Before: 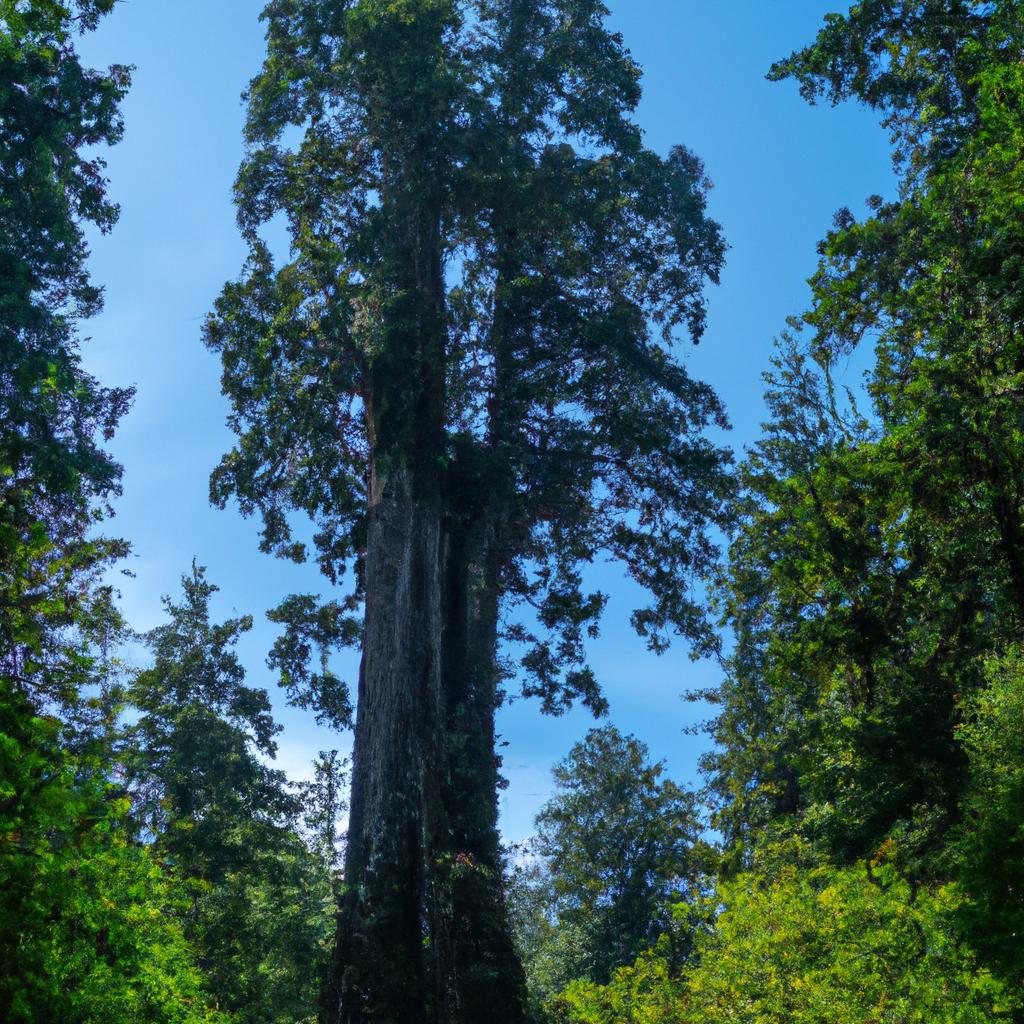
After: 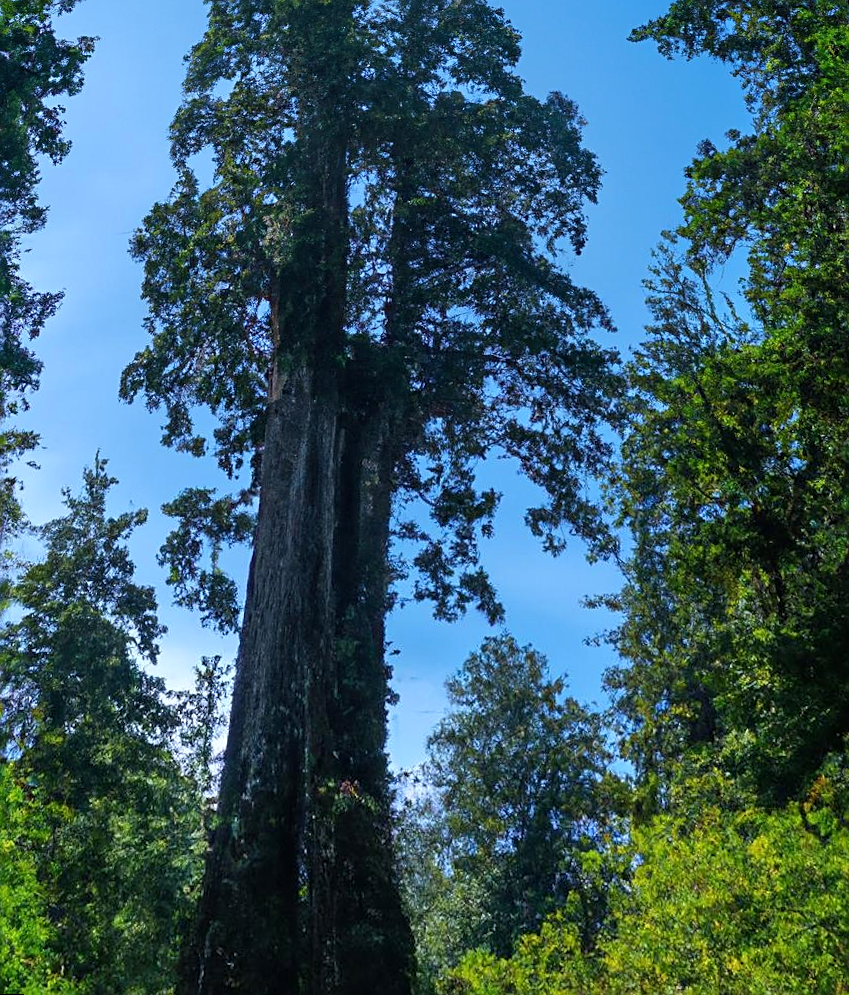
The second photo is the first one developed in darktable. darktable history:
rotate and perspective: rotation 0.72°, lens shift (vertical) -0.352, lens shift (horizontal) -0.051, crop left 0.152, crop right 0.859, crop top 0.019, crop bottom 0.964
sharpen: on, module defaults
white balance: red 0.983, blue 1.036
